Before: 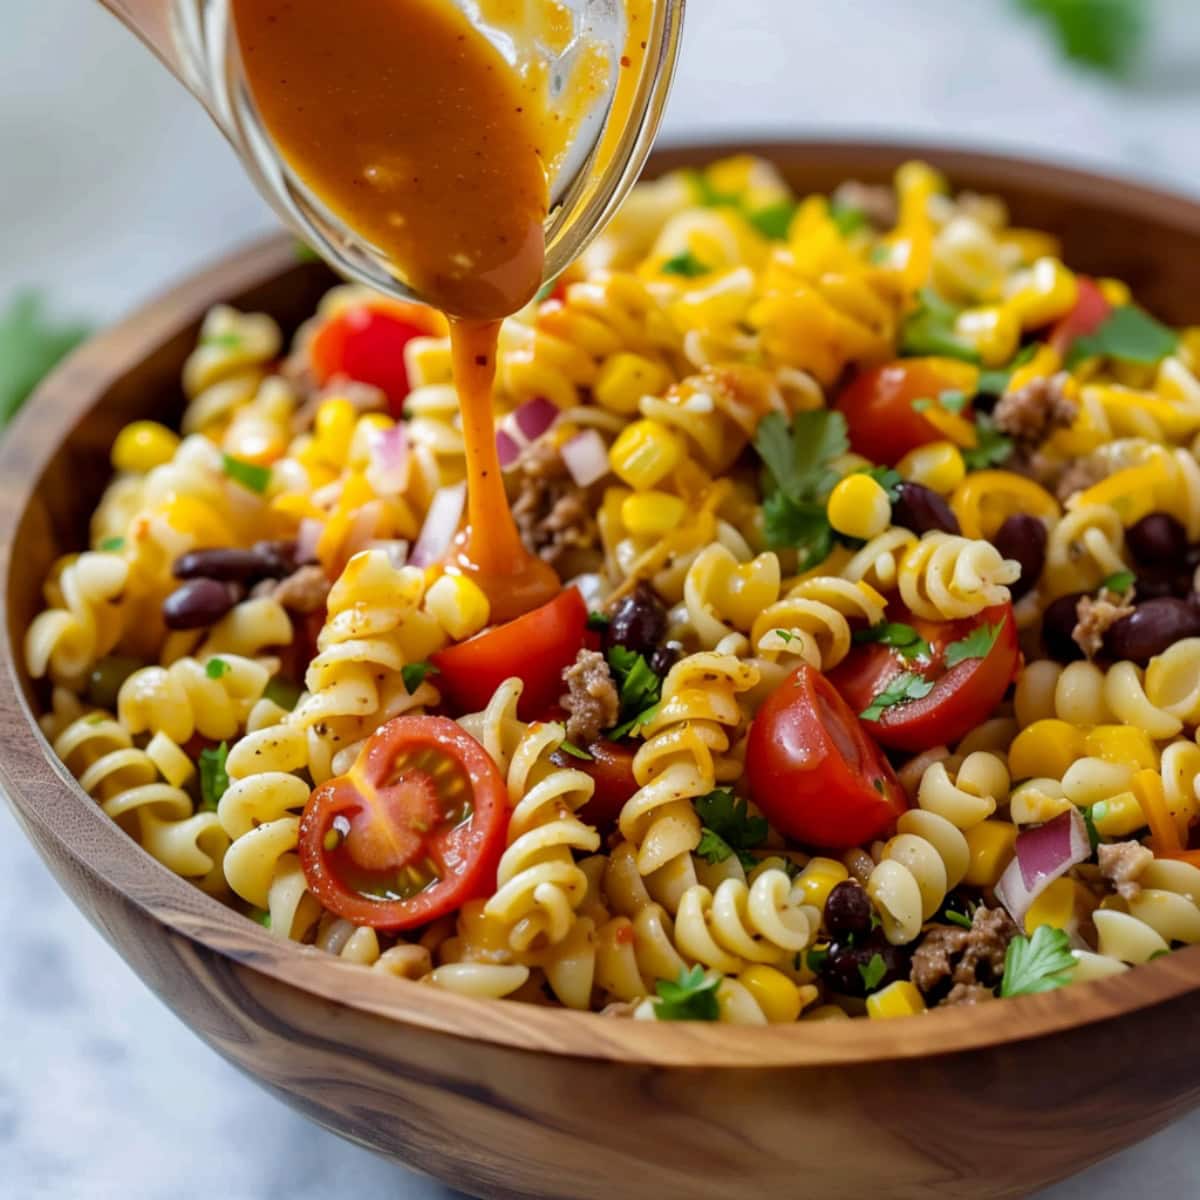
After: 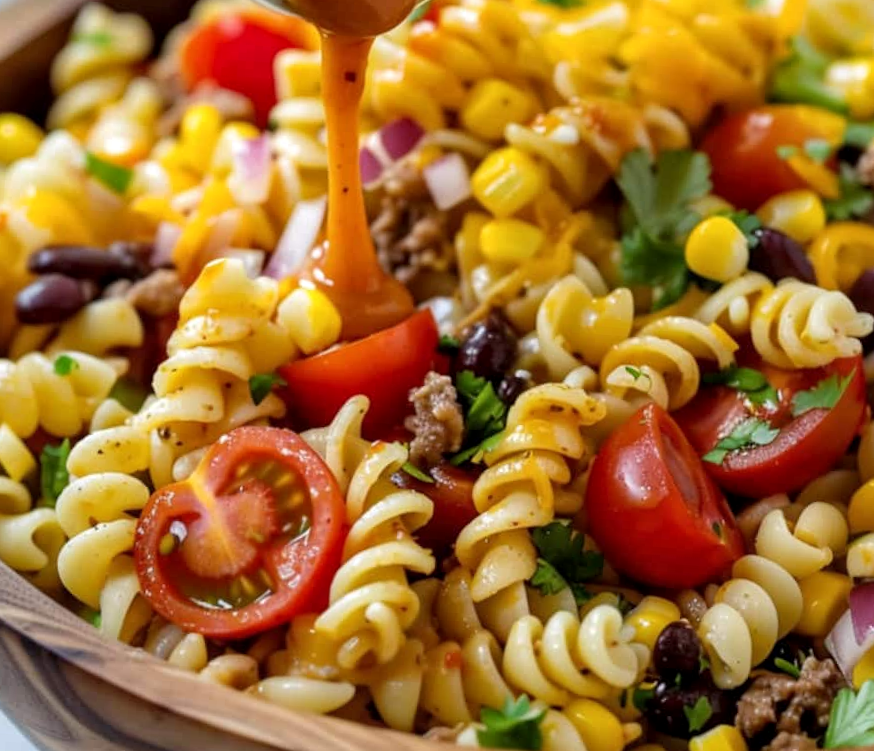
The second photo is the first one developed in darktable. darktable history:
local contrast: highlights 103%, shadows 97%, detail 119%, midtone range 0.2
crop and rotate: angle -4.03°, left 9.85%, top 21.233%, right 12.325%, bottom 11.851%
